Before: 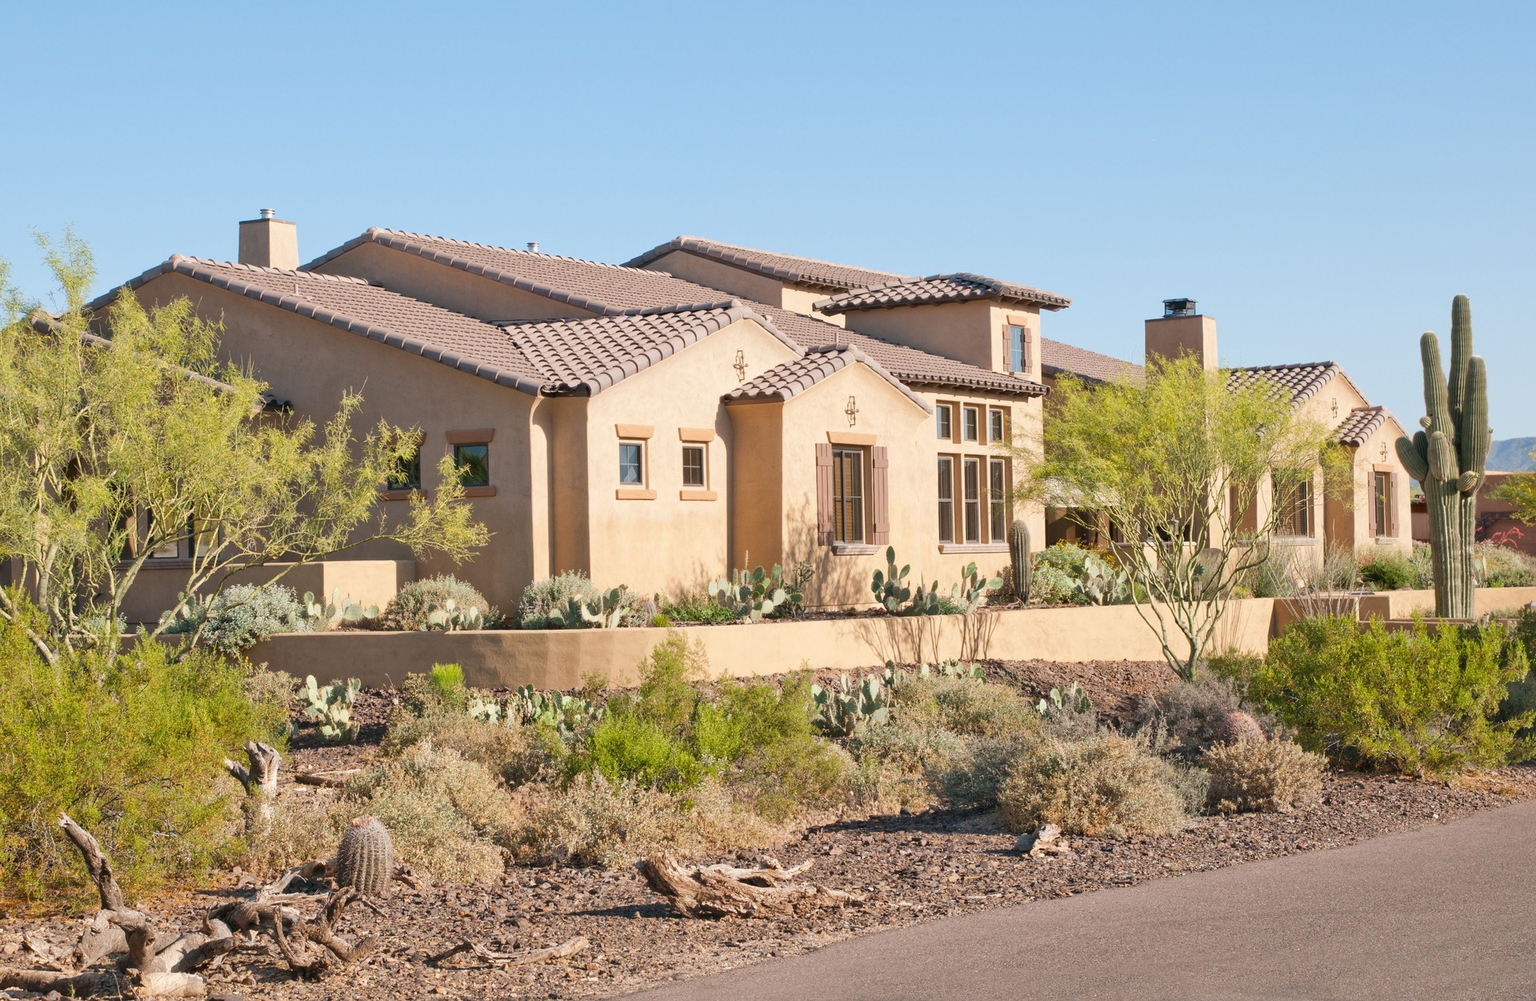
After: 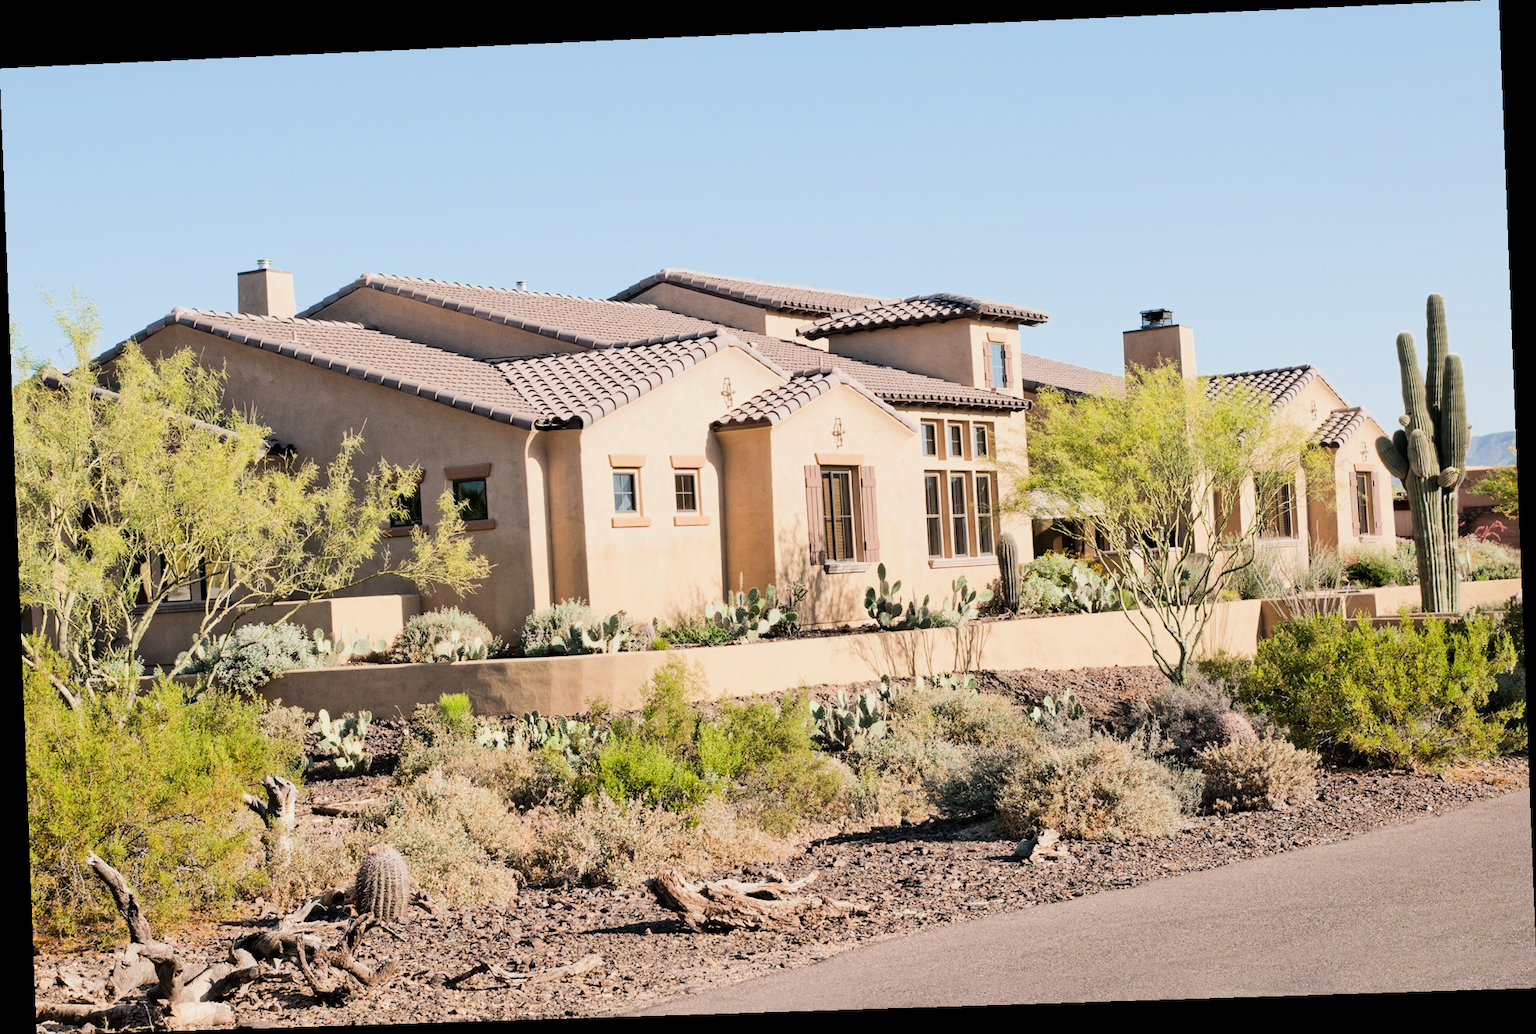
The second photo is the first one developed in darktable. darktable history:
filmic rgb: black relative exposure -7.65 EV, white relative exposure 4.56 EV, hardness 3.61
tone equalizer: -8 EV -1.08 EV, -7 EV -1.01 EV, -6 EV -0.867 EV, -5 EV -0.578 EV, -3 EV 0.578 EV, -2 EV 0.867 EV, -1 EV 1.01 EV, +0 EV 1.08 EV, edges refinement/feathering 500, mask exposure compensation -1.57 EV, preserve details no
rotate and perspective: rotation -2.22°, lens shift (horizontal) -0.022, automatic cropping off
